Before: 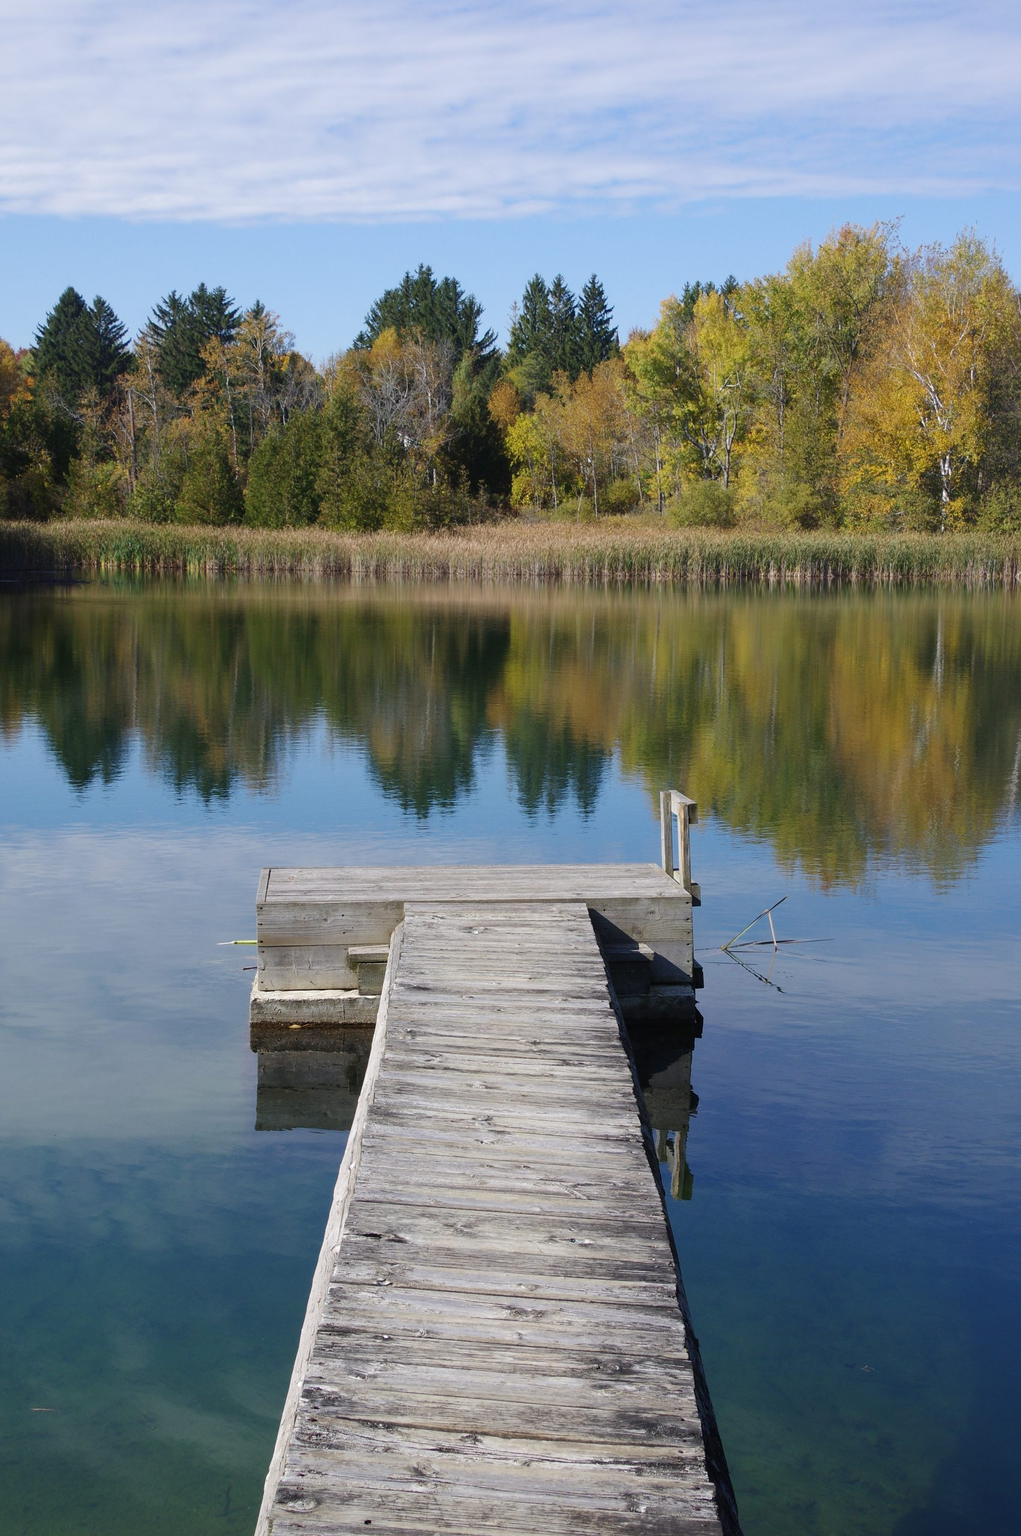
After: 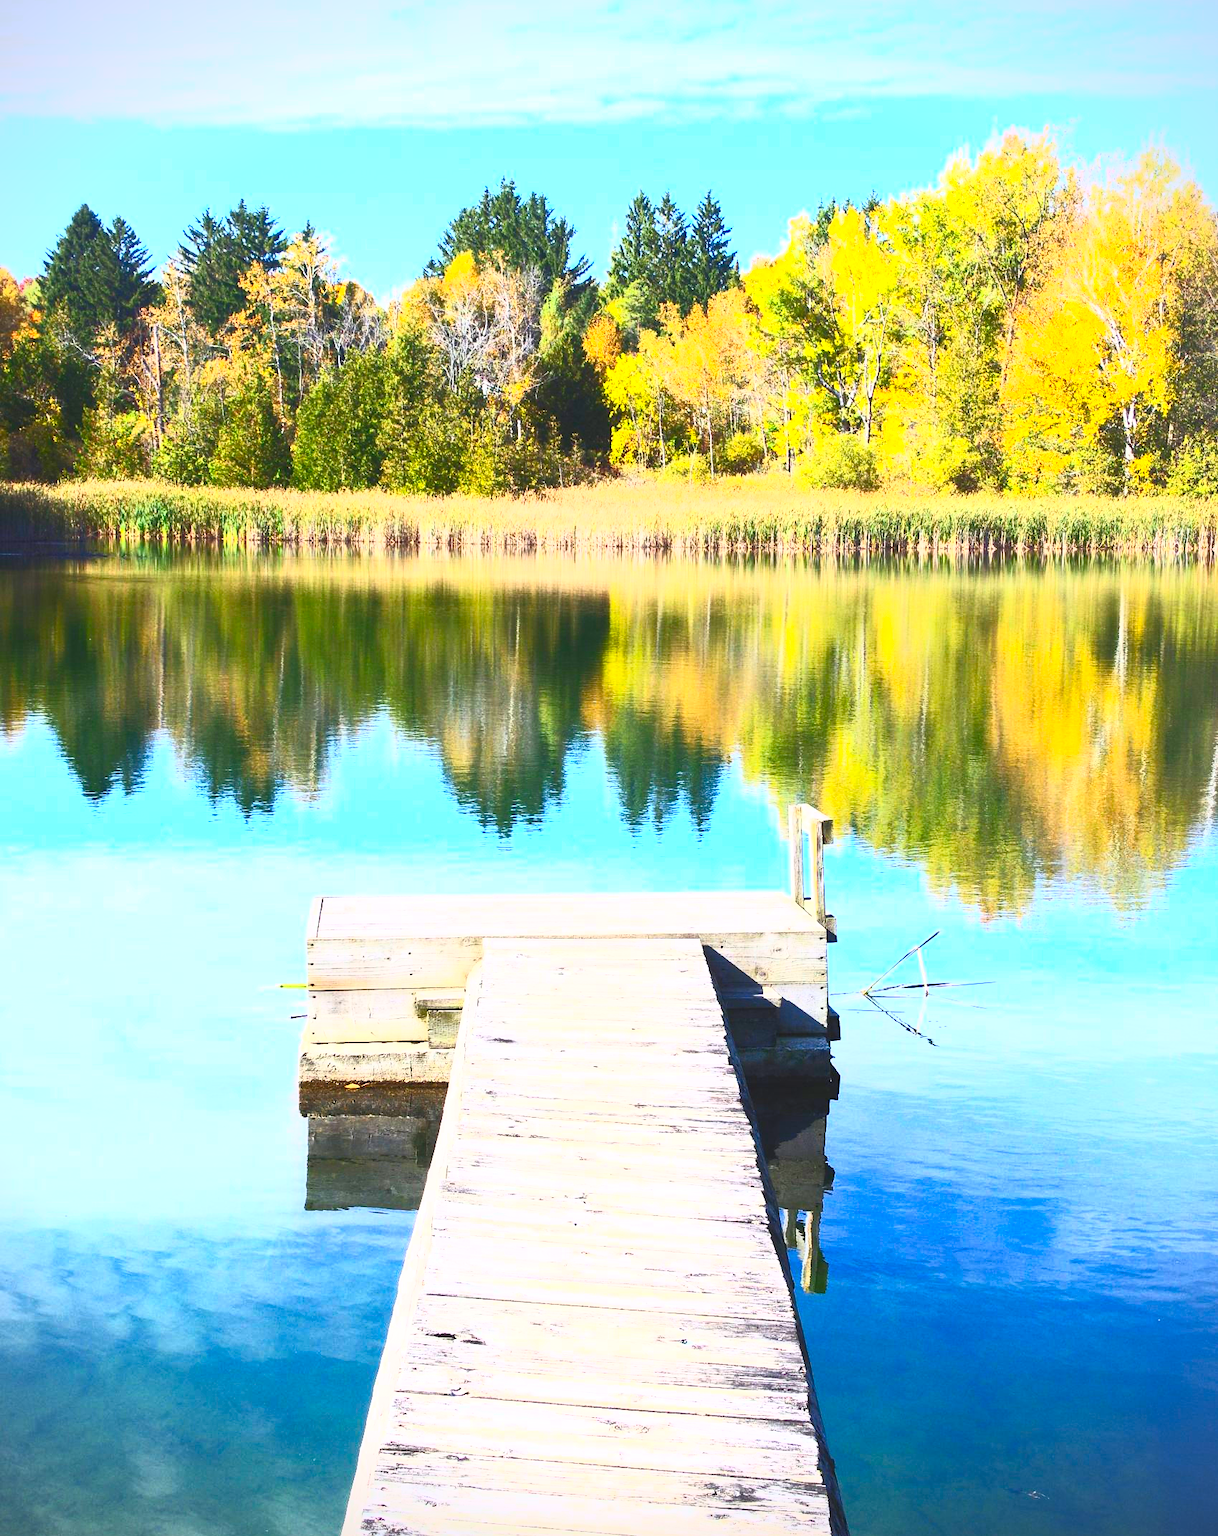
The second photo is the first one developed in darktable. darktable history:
exposure: black level correction 0, exposure 0.7 EV, compensate exposure bias true, compensate highlight preservation false
crop: top 7.625%, bottom 8.027%
contrast brightness saturation: contrast 1, brightness 1, saturation 1
vignetting: fall-off start 91.19%
